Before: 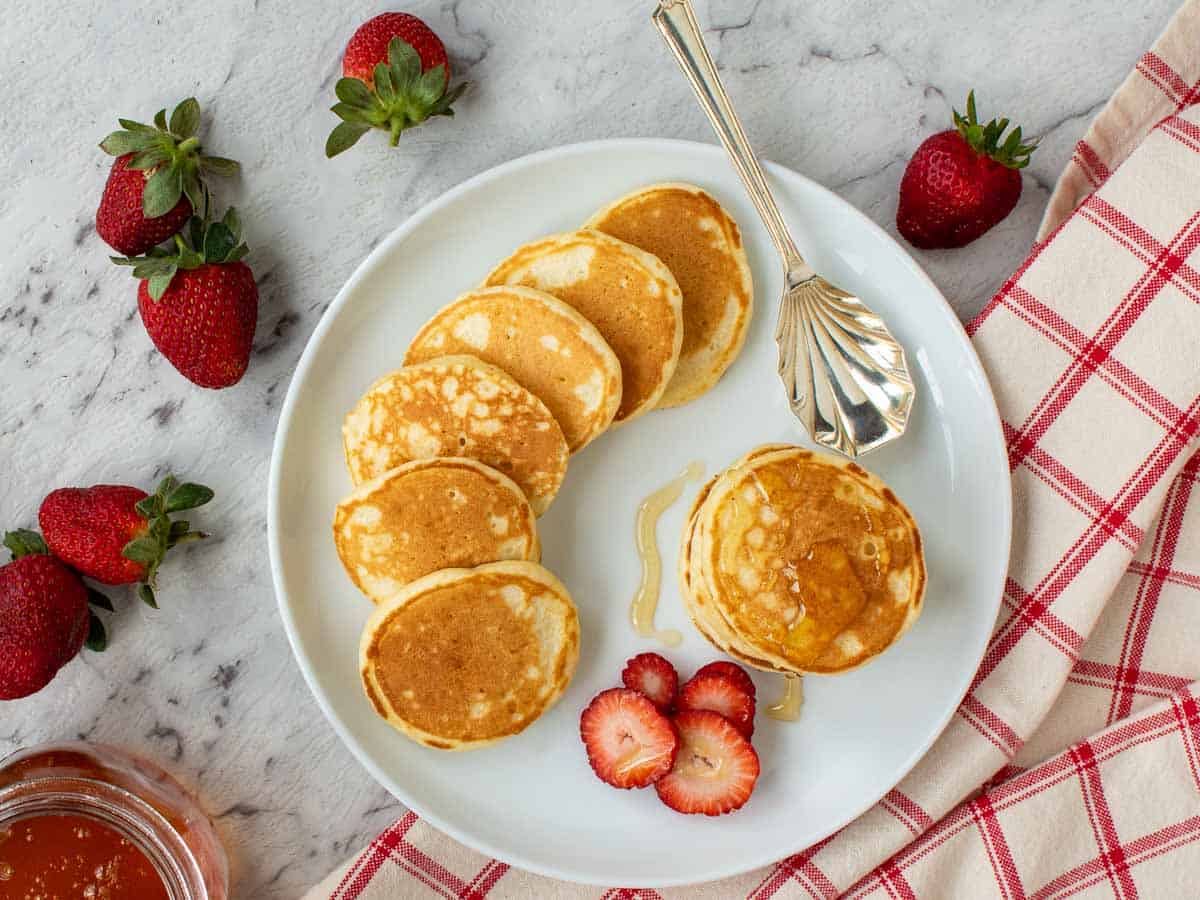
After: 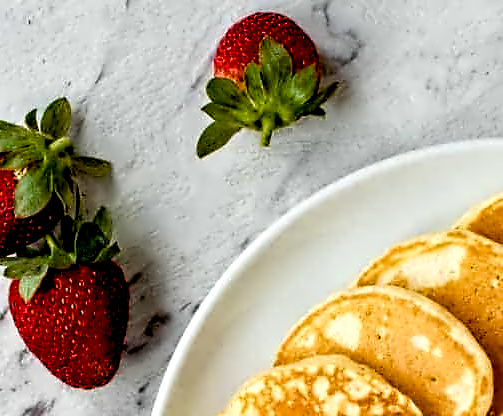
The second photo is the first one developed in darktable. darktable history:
color balance rgb: shadows lift › luminance -9.41%, highlights gain › luminance 17.6%, global offset › luminance -1.45%, perceptual saturation grading › highlights -17.77%, perceptual saturation grading › mid-tones 33.1%, perceptual saturation grading › shadows 50.52%, global vibrance 24.22%
crop and rotate: left 10.817%, top 0.062%, right 47.194%, bottom 53.626%
tone equalizer: on, module defaults
contrast equalizer: octaves 7, y [[0.5, 0.542, 0.583, 0.625, 0.667, 0.708], [0.5 ×6], [0.5 ×6], [0, 0.033, 0.067, 0.1, 0.133, 0.167], [0, 0.05, 0.1, 0.15, 0.2, 0.25]]
